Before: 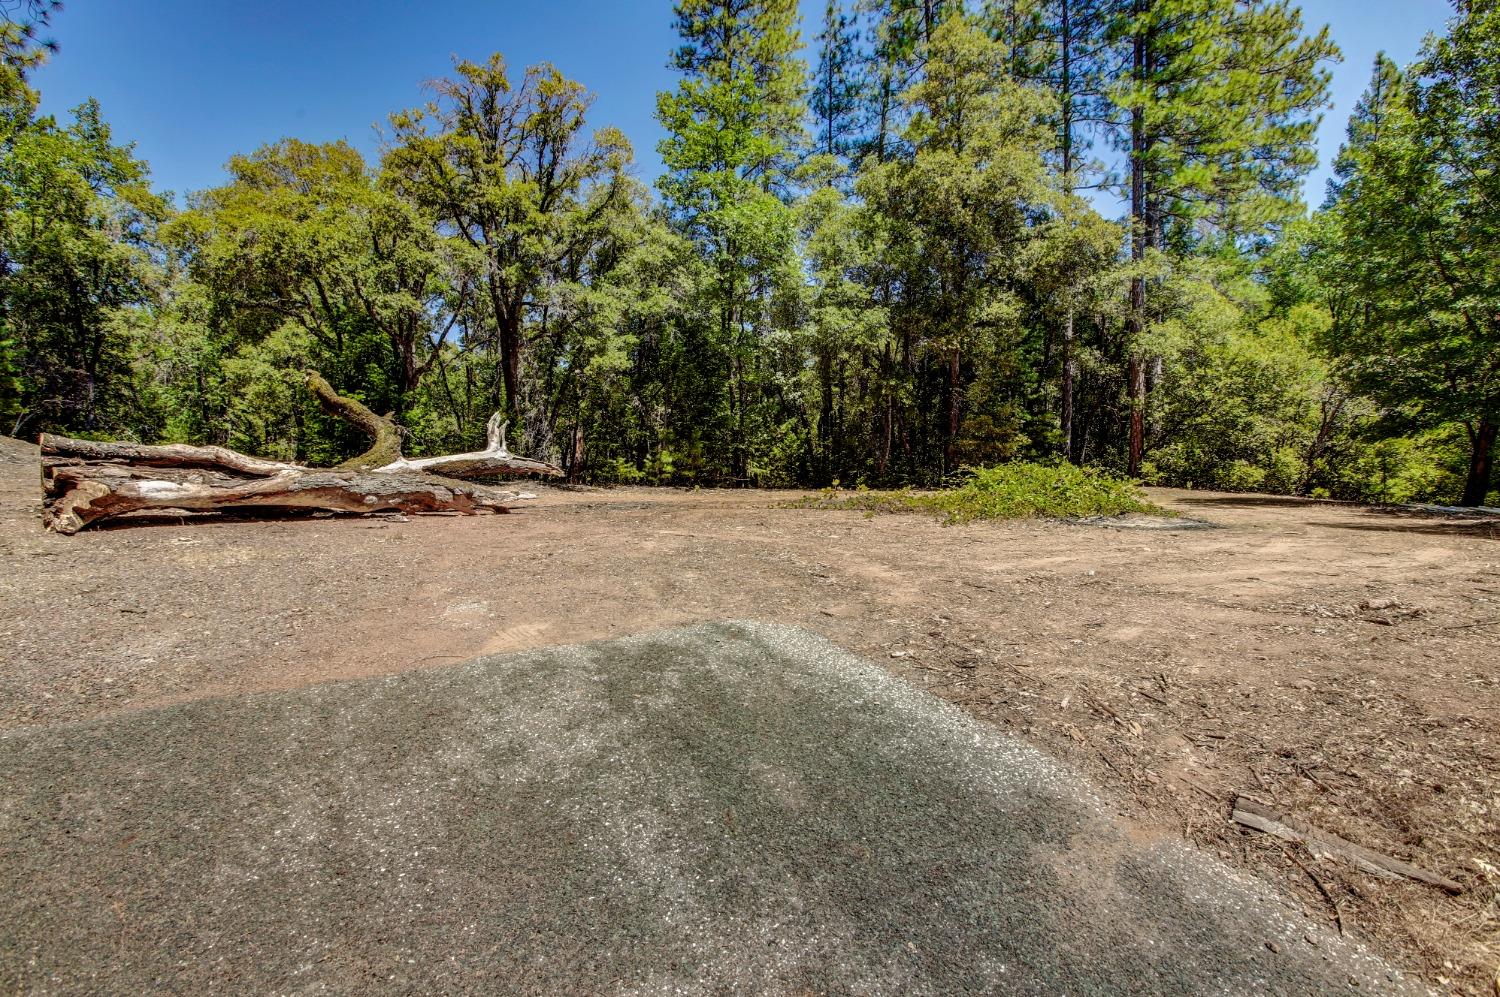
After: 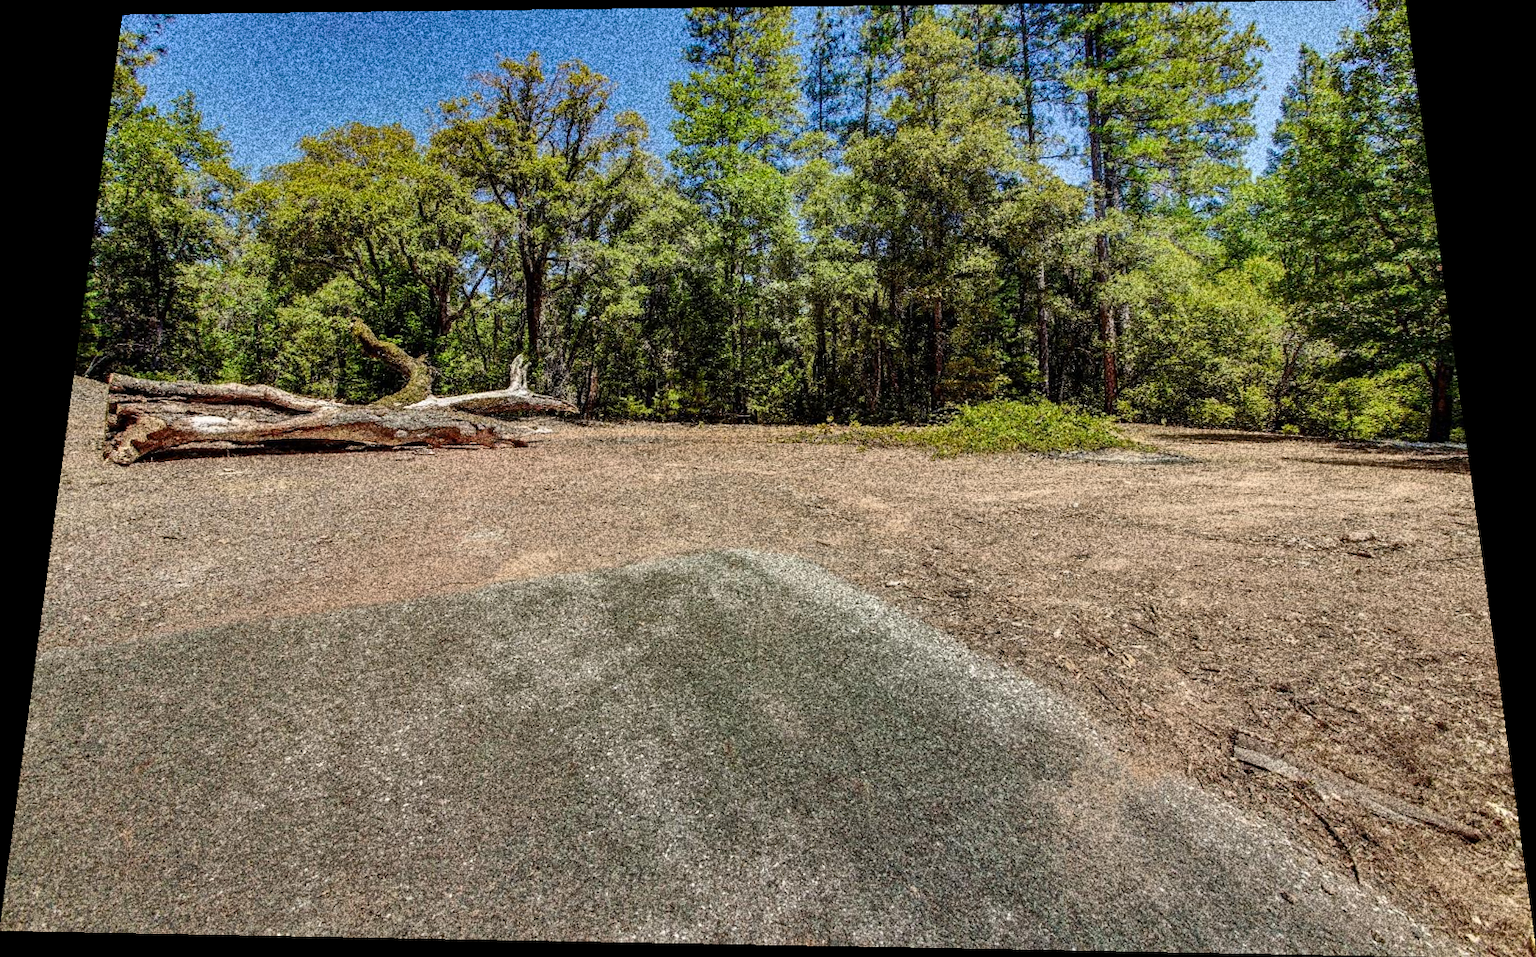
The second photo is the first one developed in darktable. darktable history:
rotate and perspective: rotation 0.128°, lens shift (vertical) -0.181, lens shift (horizontal) -0.044, shear 0.001, automatic cropping off
grain: coarseness 30.02 ISO, strength 100%
shadows and highlights: shadows 20.91, highlights -82.73, soften with gaussian
sharpen: radius 2.883, amount 0.868, threshold 47.523
